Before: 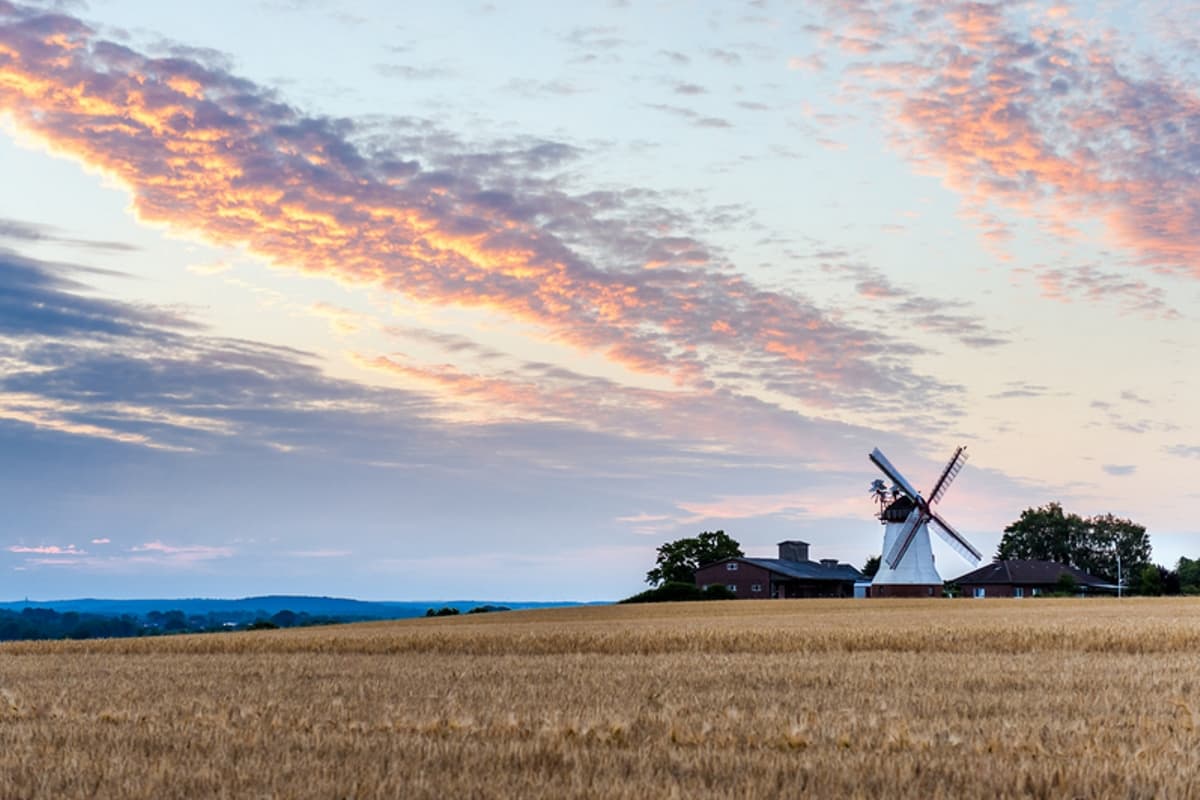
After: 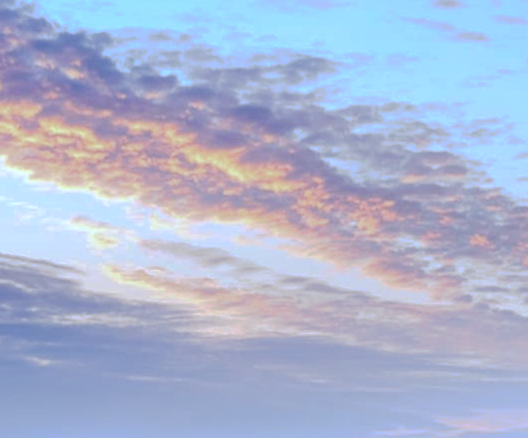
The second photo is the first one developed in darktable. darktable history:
crop: left 20.248%, top 10.86%, right 35.675%, bottom 34.321%
tone curve: curves: ch0 [(0, 0) (0.003, 0.096) (0.011, 0.096) (0.025, 0.098) (0.044, 0.099) (0.069, 0.106) (0.1, 0.128) (0.136, 0.153) (0.177, 0.186) (0.224, 0.218) (0.277, 0.265) (0.335, 0.316) (0.399, 0.374) (0.468, 0.445) (0.543, 0.526) (0.623, 0.605) (0.709, 0.681) (0.801, 0.758) (0.898, 0.819) (1, 1)], preserve colors none
white balance: red 0.948, green 1.02, blue 1.176
